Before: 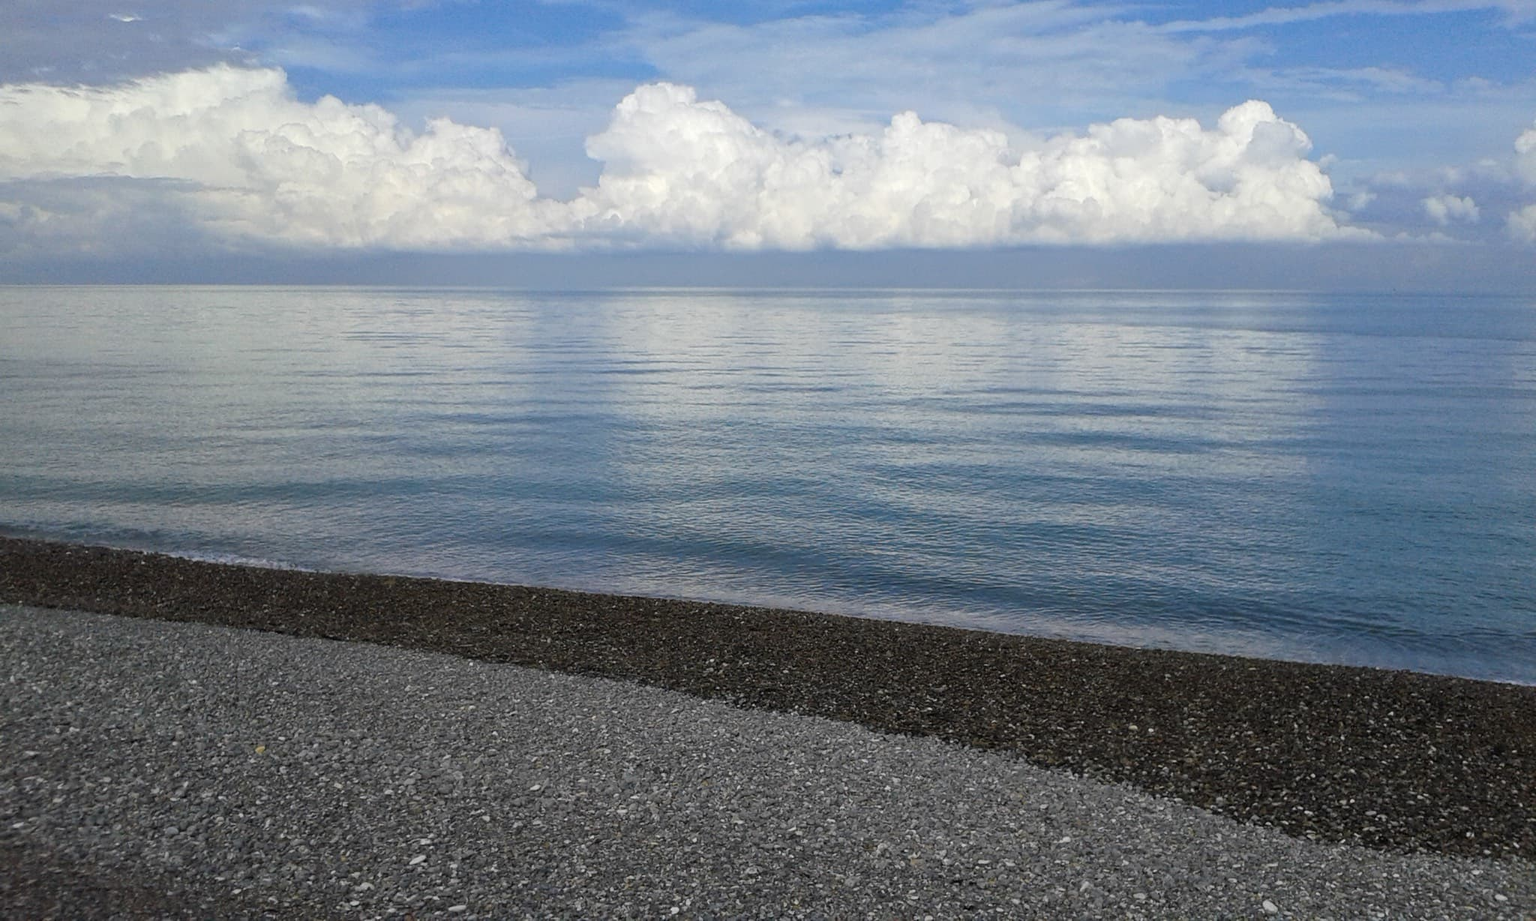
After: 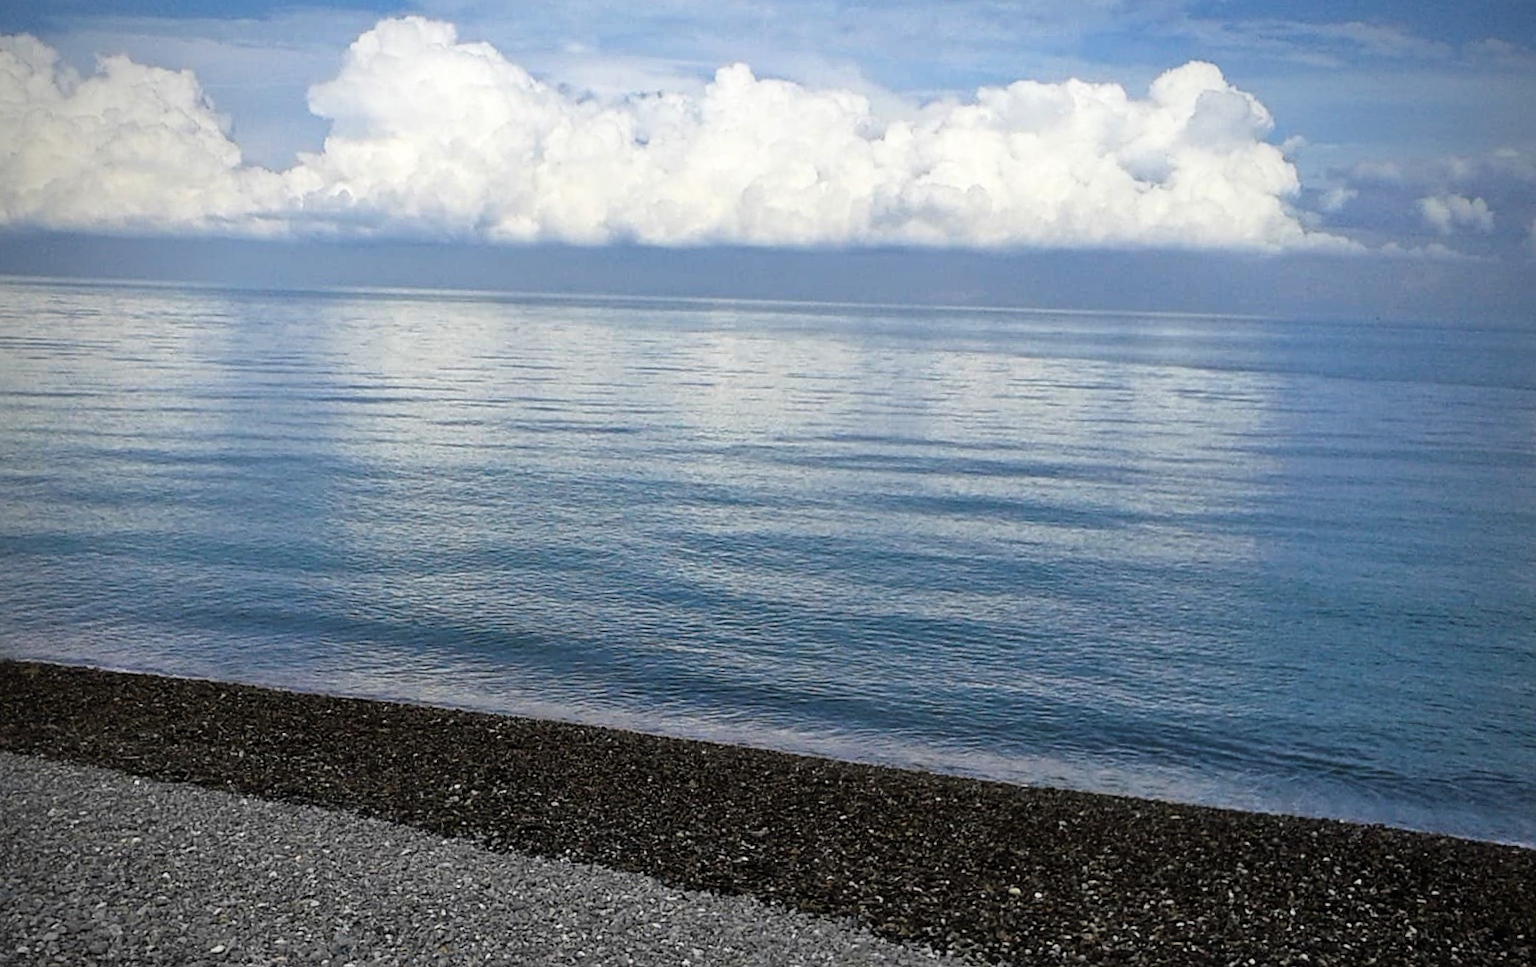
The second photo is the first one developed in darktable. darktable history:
vignetting: brightness -0.629, saturation -0.007, center (-0.028, 0.239)
crop: left 23.095%, top 5.827%, bottom 11.854%
shadows and highlights: shadows 37.27, highlights -28.18, soften with gaussian
sharpen: amount 0.2
rotate and perspective: rotation 1.57°, crop left 0.018, crop right 0.982, crop top 0.039, crop bottom 0.961
filmic rgb: white relative exposure 2.45 EV, hardness 6.33
velvia: on, module defaults
